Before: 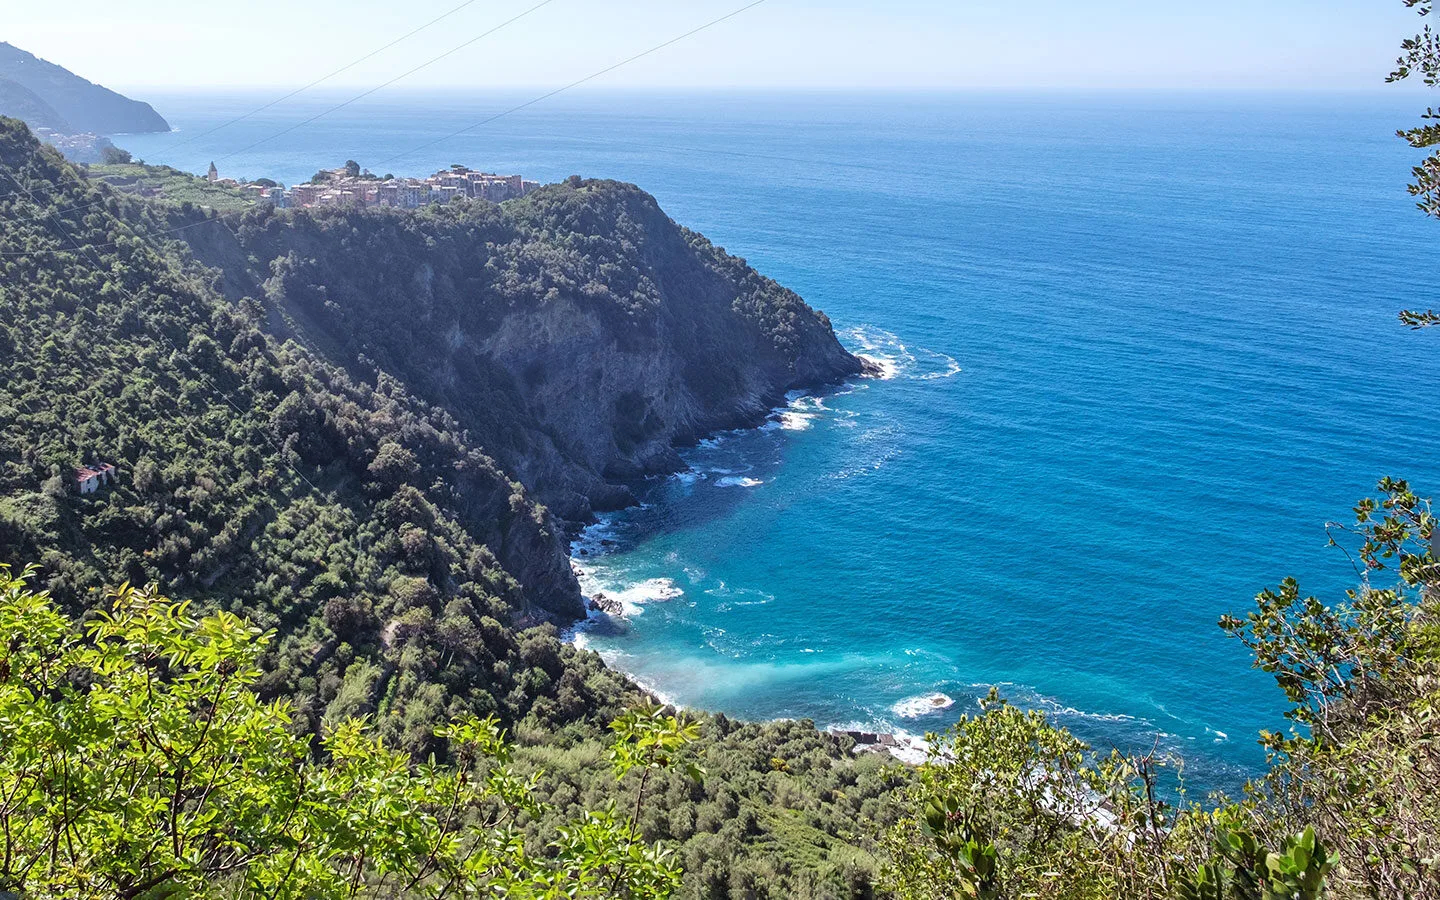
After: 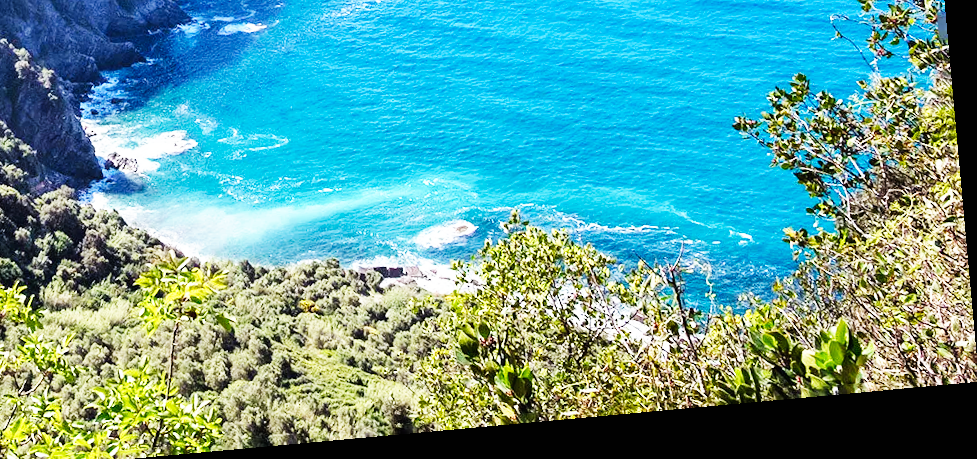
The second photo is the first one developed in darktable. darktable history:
base curve: curves: ch0 [(0, 0) (0.007, 0.004) (0.027, 0.03) (0.046, 0.07) (0.207, 0.54) (0.442, 0.872) (0.673, 0.972) (1, 1)], preserve colors none
rotate and perspective: rotation -5.2°, automatic cropping off
crop and rotate: left 35.509%, top 50.238%, bottom 4.934%
